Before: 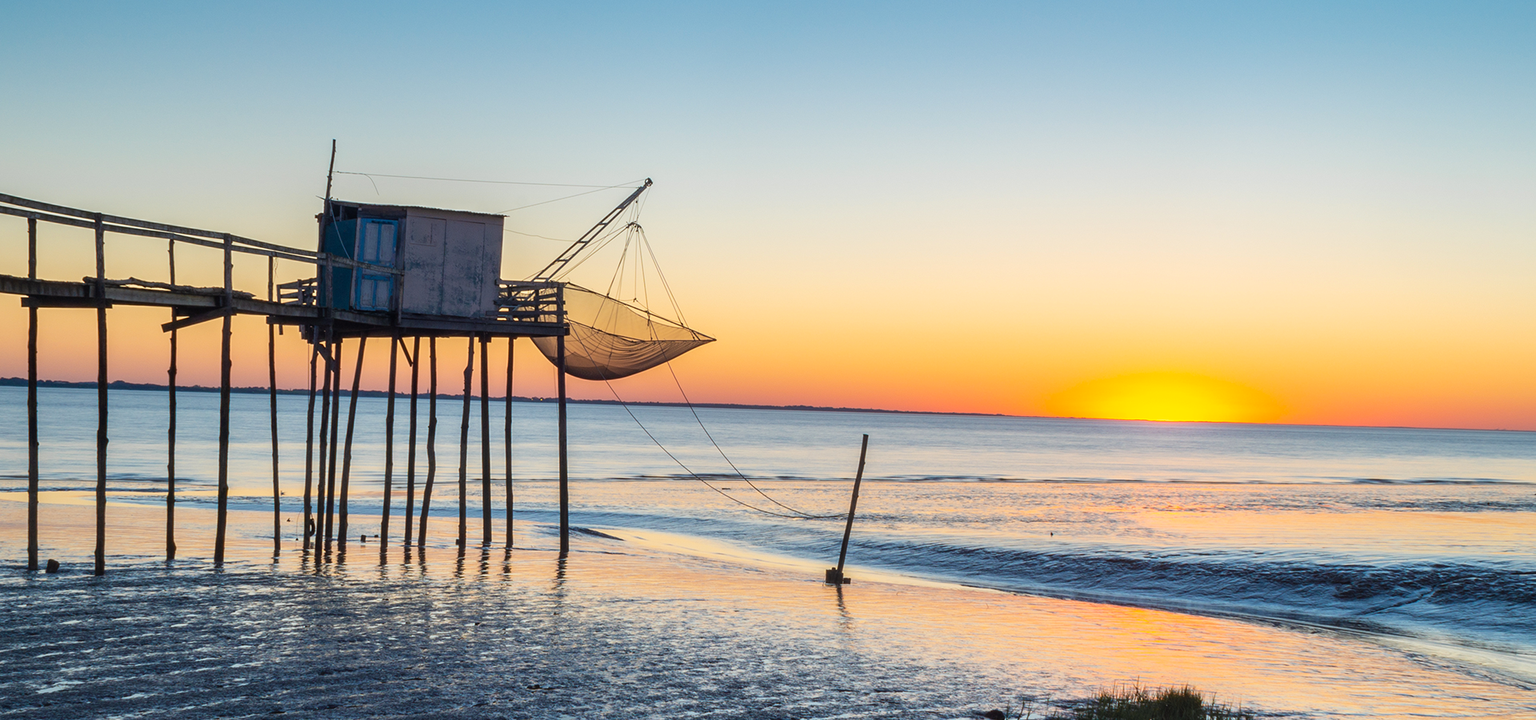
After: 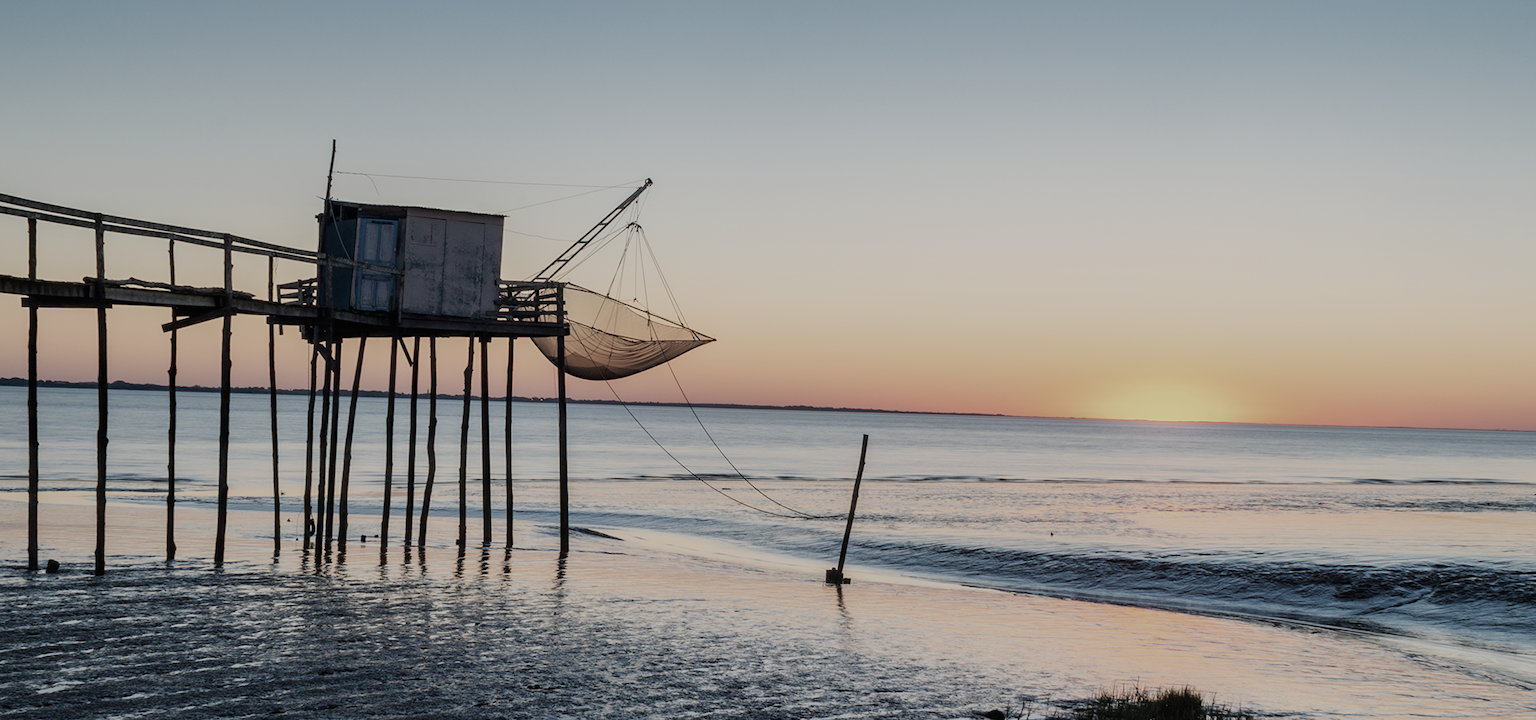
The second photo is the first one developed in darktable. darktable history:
color correction: saturation 0.57
color balance rgb: shadows lift › luminance -10%, shadows lift › chroma 1%, shadows lift › hue 113°, power › luminance -15%, highlights gain › chroma 0.2%, highlights gain › hue 333°, global offset › luminance 0.5%, perceptual saturation grading › global saturation 20%, perceptual saturation grading › highlights -50%, perceptual saturation grading › shadows 25%, contrast -10%
filmic rgb: black relative exposure -7.65 EV, white relative exposure 4.56 EV, hardness 3.61
